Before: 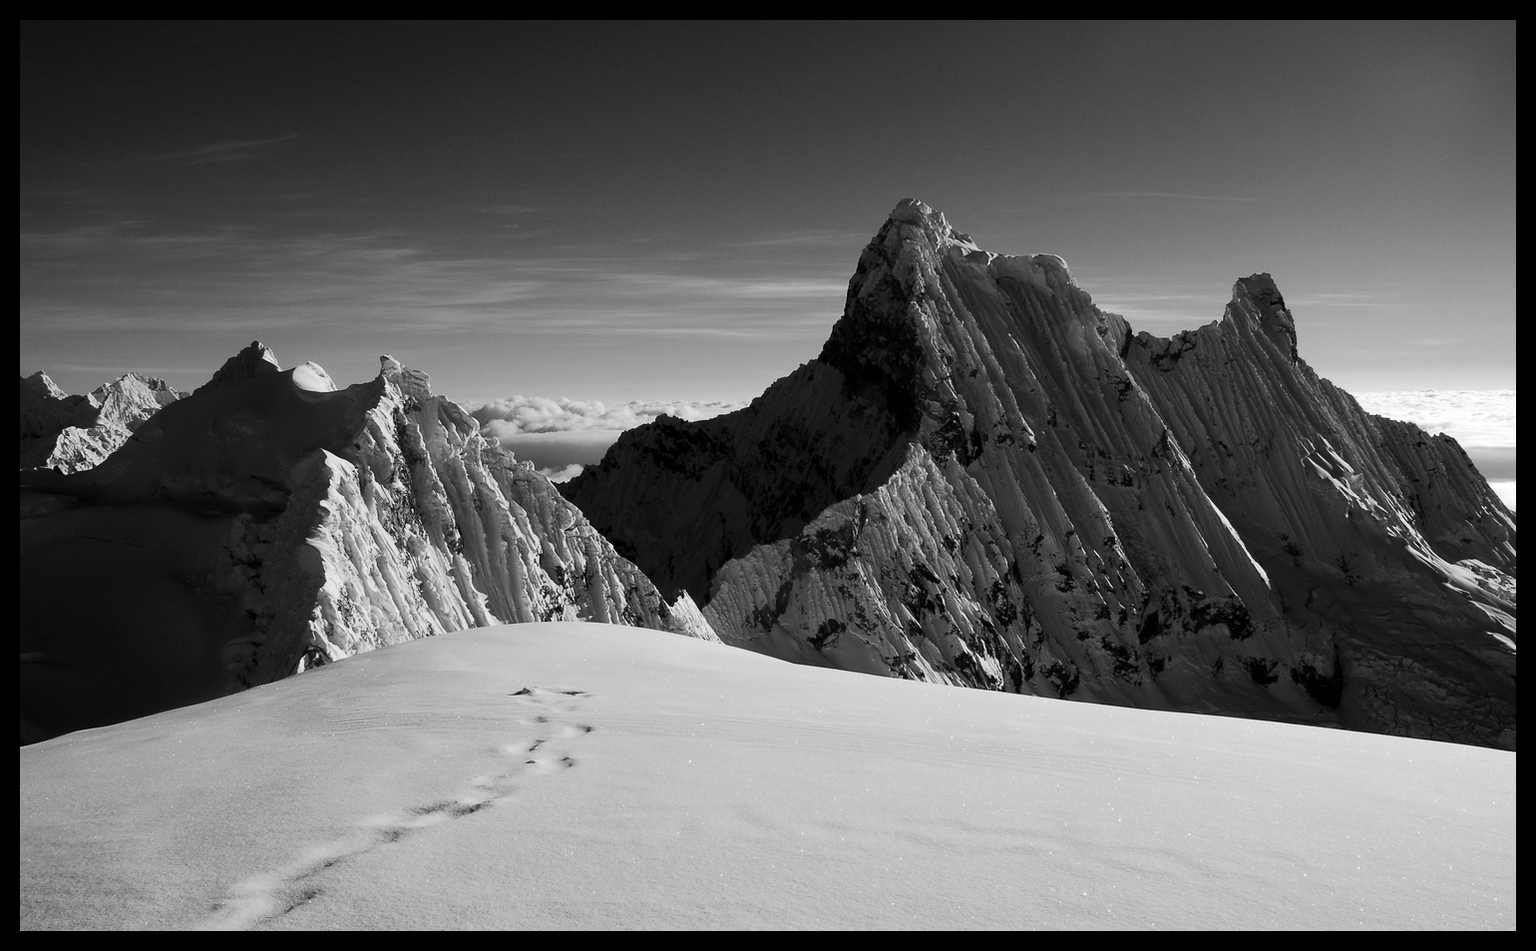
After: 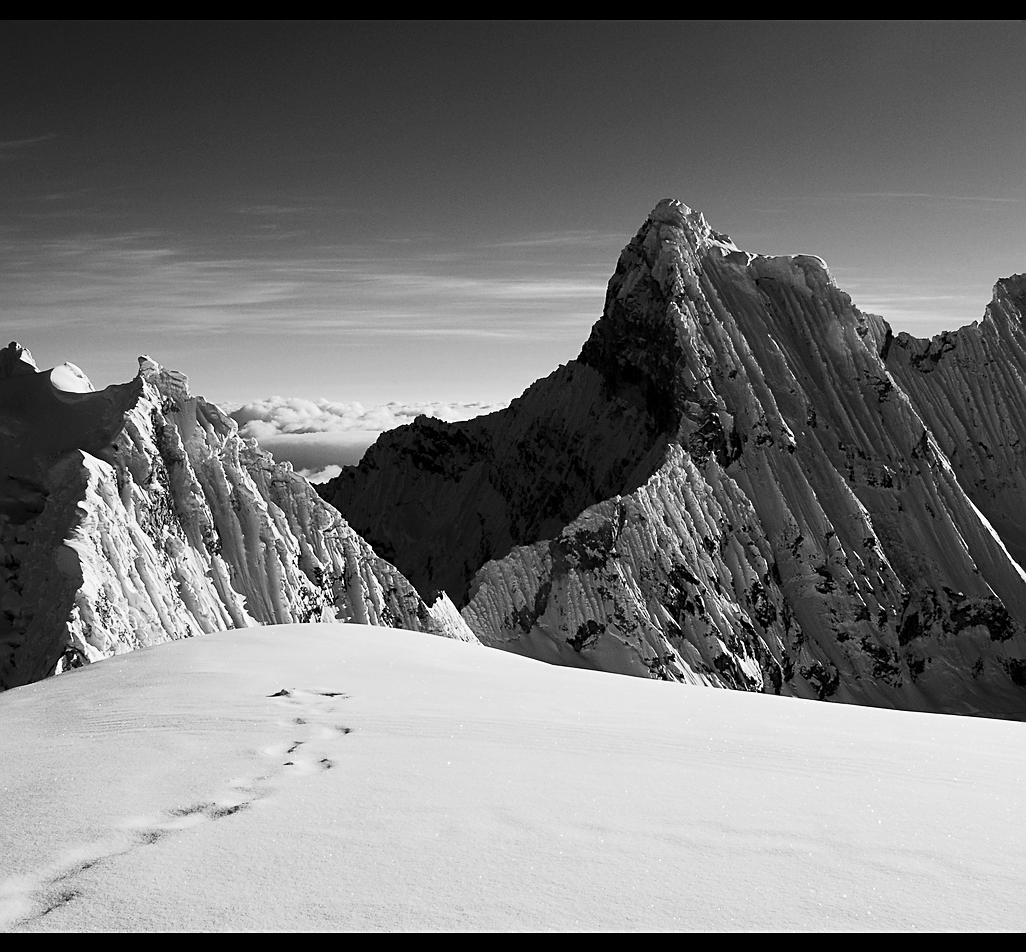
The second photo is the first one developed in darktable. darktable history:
sharpen: on, module defaults
contrast brightness saturation: contrast 0.199, brightness 0.159, saturation 0.227
crop and rotate: left 15.817%, right 17.543%
